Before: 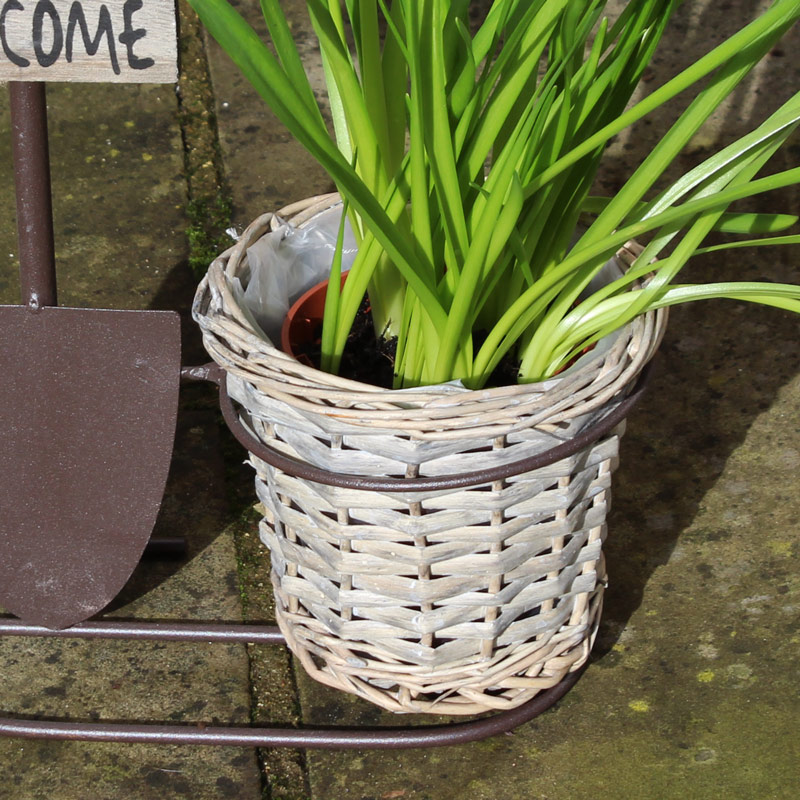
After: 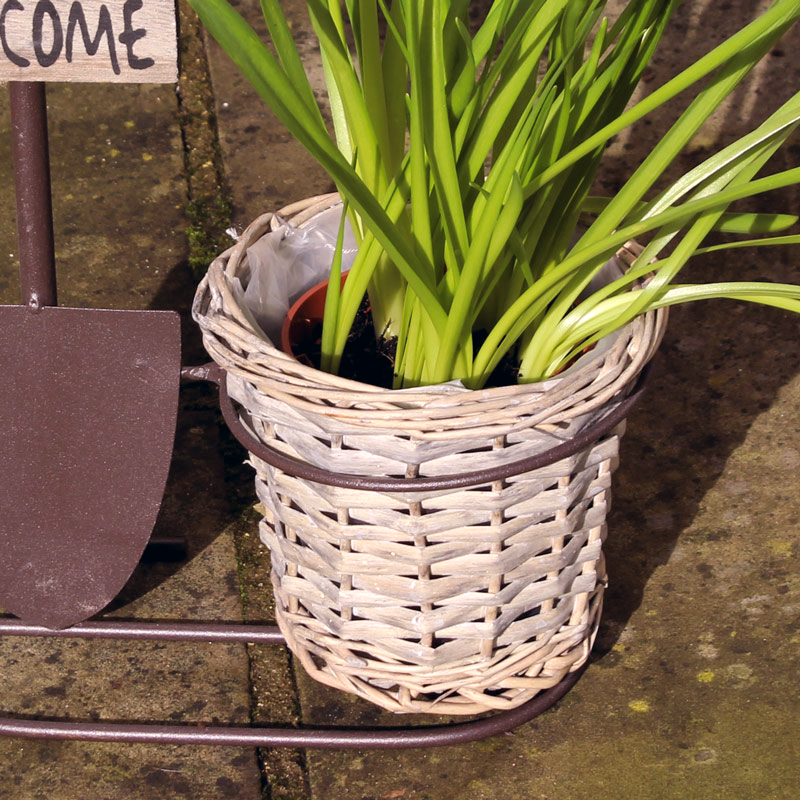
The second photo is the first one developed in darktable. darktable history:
rgb levels: mode RGB, independent channels, levels [[0, 0.474, 1], [0, 0.5, 1], [0, 0.5, 1]]
levels: levels [0.031, 0.5, 0.969]
color correction: highlights a* 5.38, highlights b* 5.3, shadows a* -4.26, shadows b* -5.11
